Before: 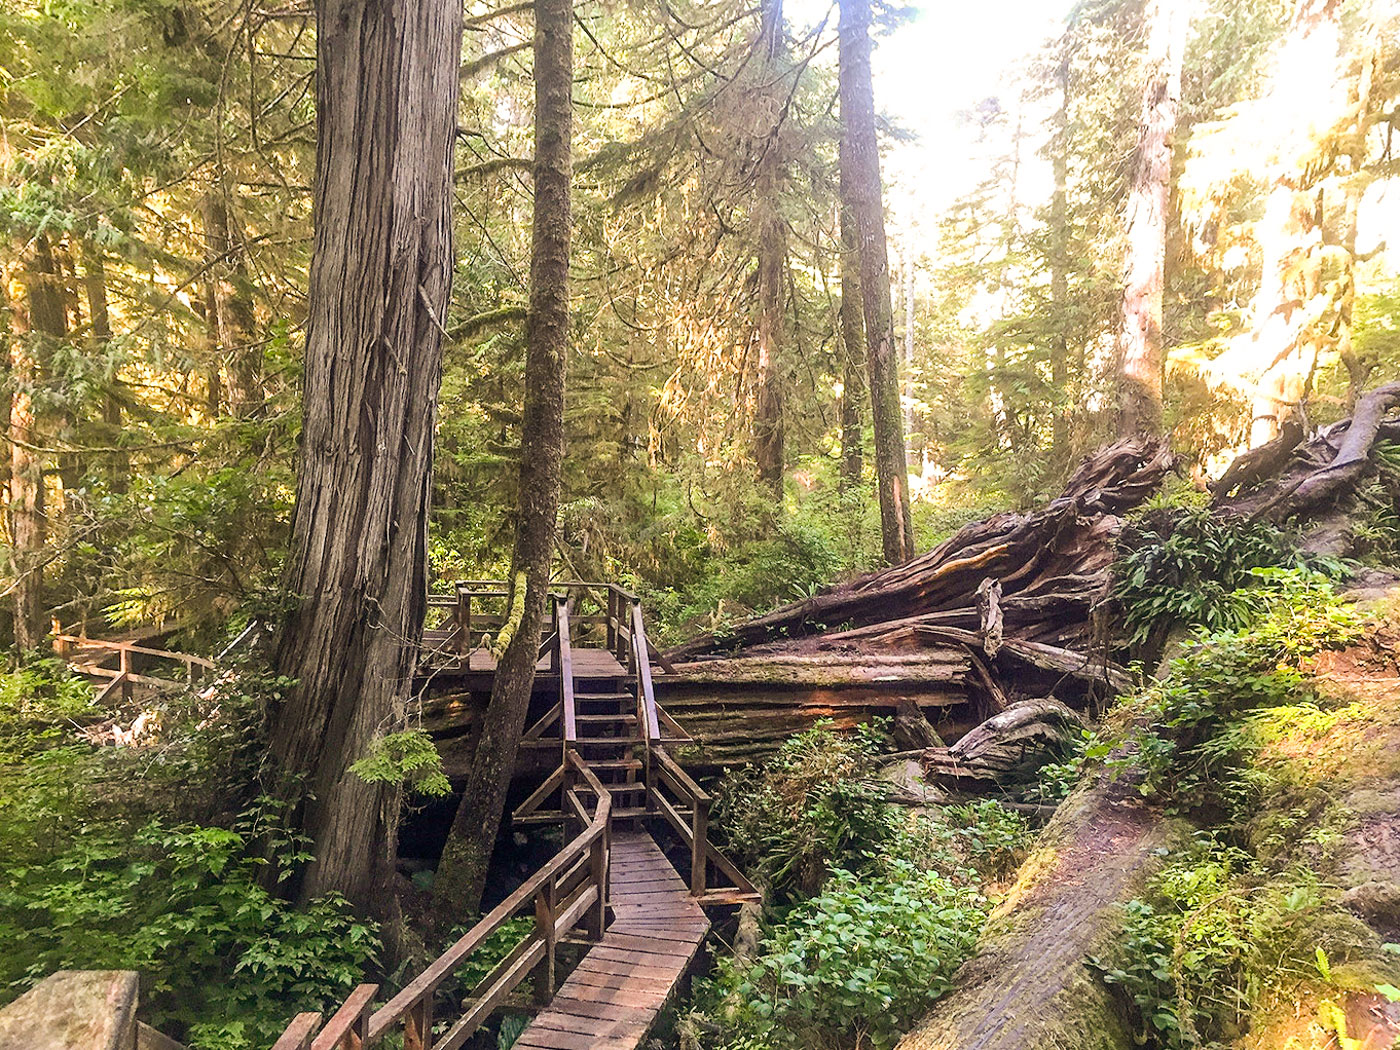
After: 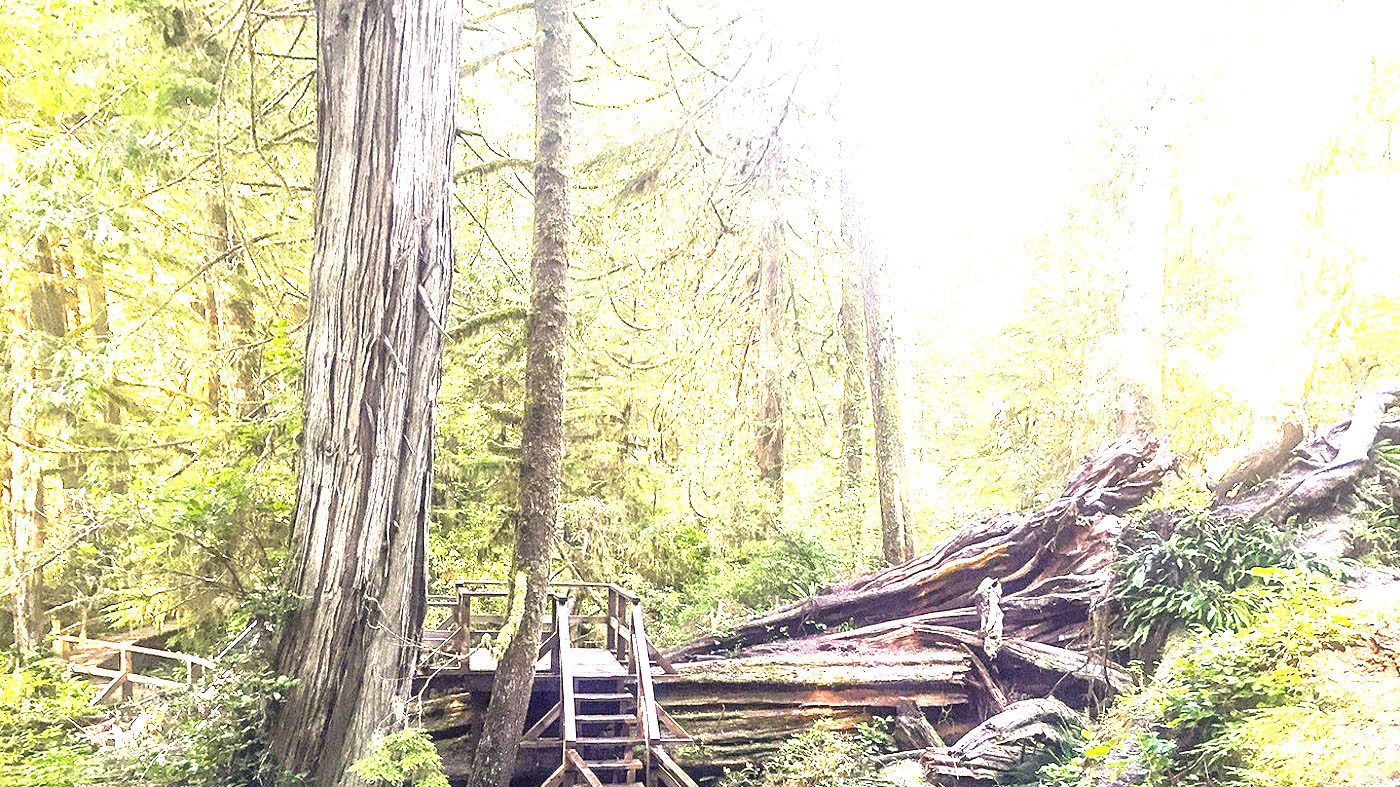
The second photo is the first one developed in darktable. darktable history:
white balance: red 0.924, blue 1.095
exposure: black level correction 0, exposure 2.138 EV, compensate exposure bias true, compensate highlight preservation false
crop: bottom 24.988%
